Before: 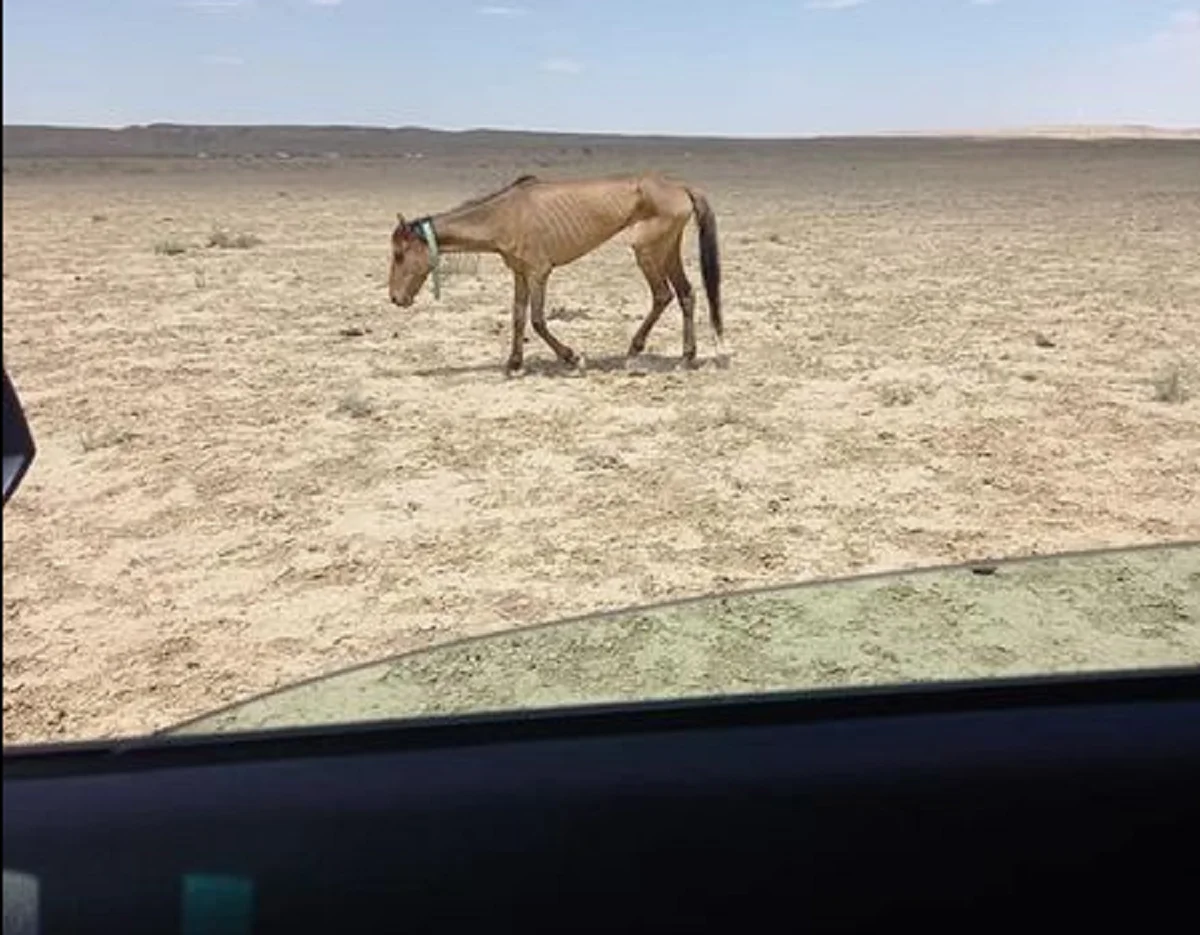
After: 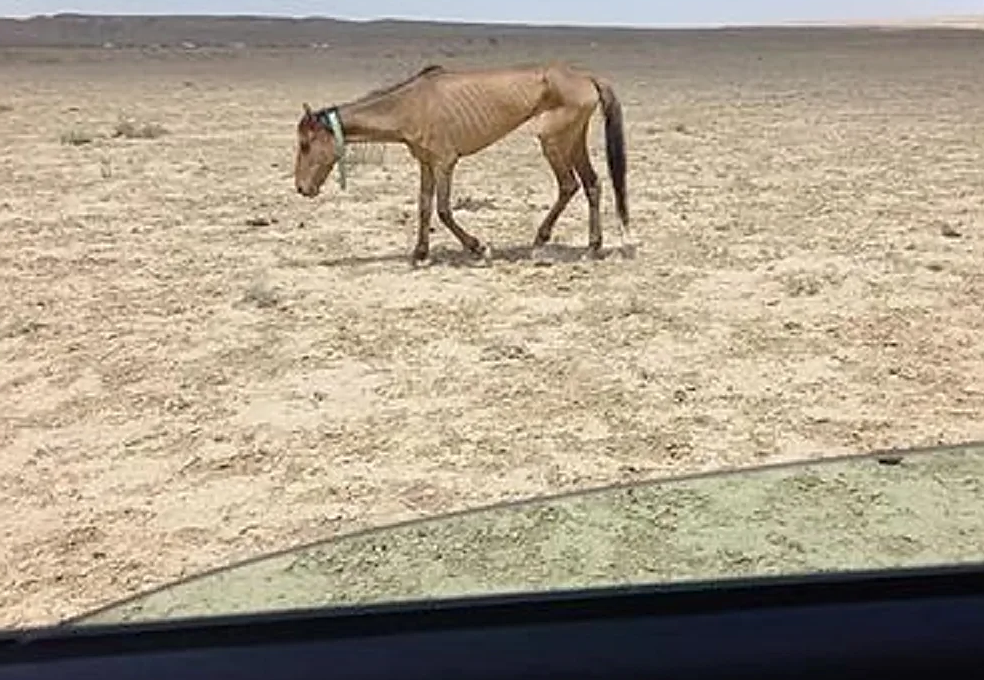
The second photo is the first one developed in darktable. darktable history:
crop: left 7.856%, top 11.836%, right 10.12%, bottom 15.387%
sharpen: on, module defaults
